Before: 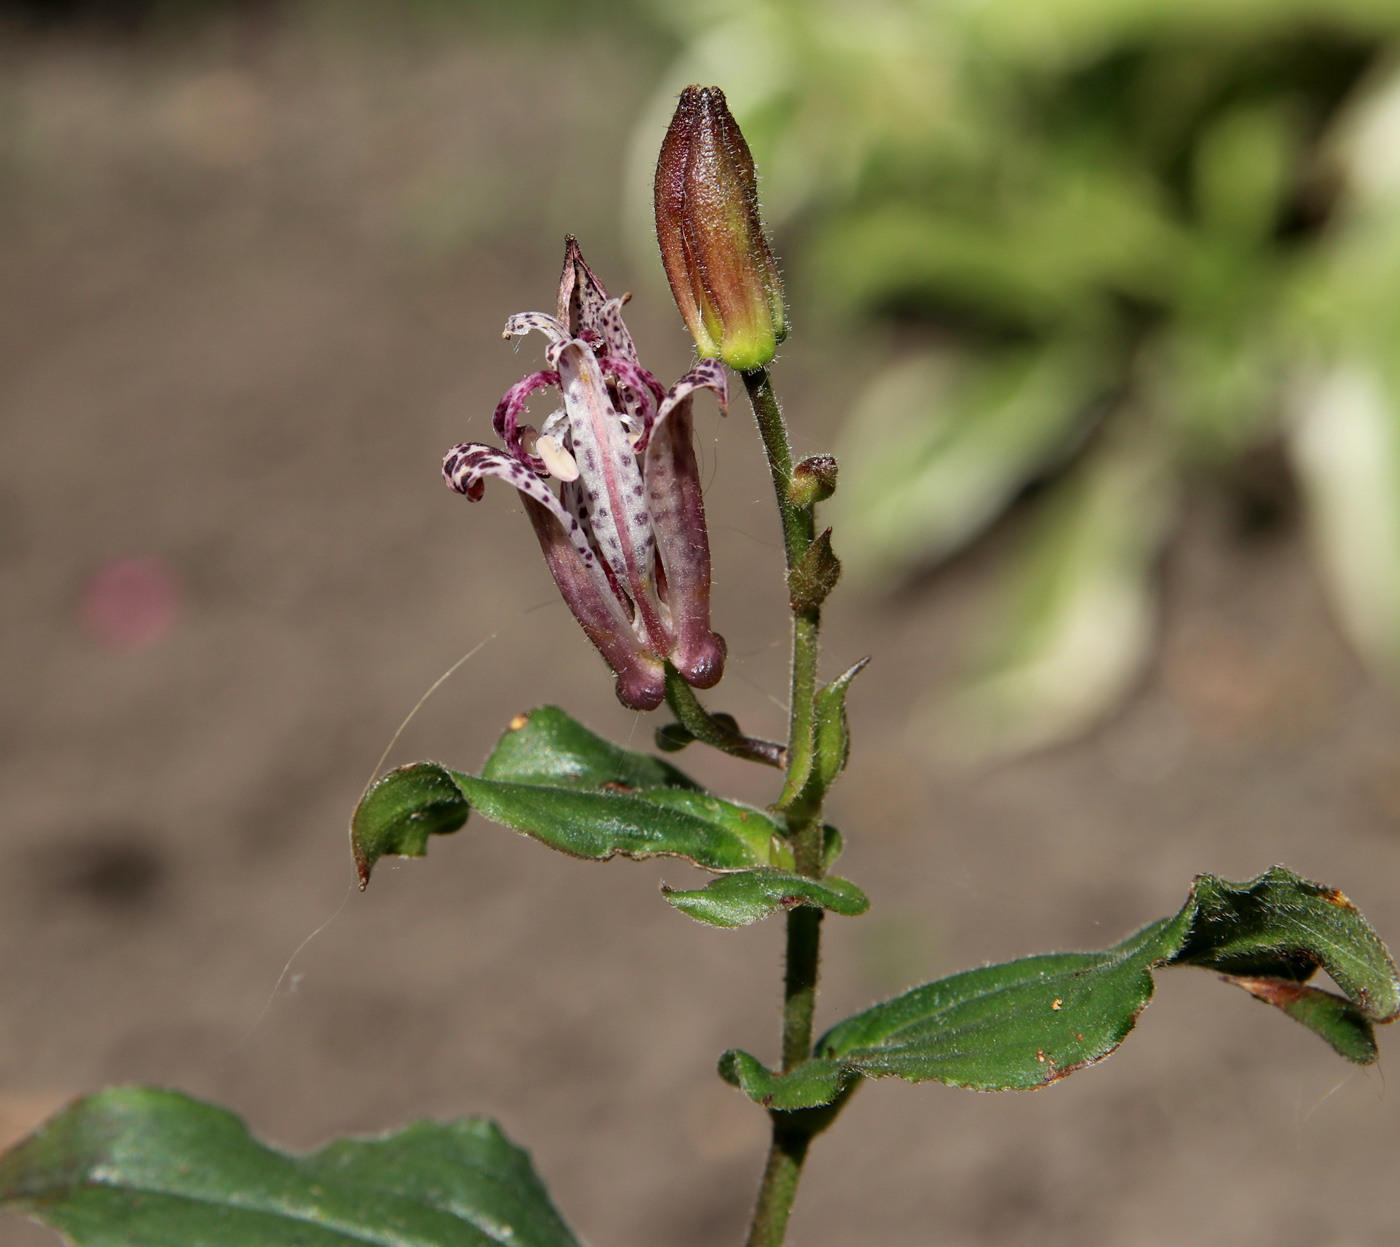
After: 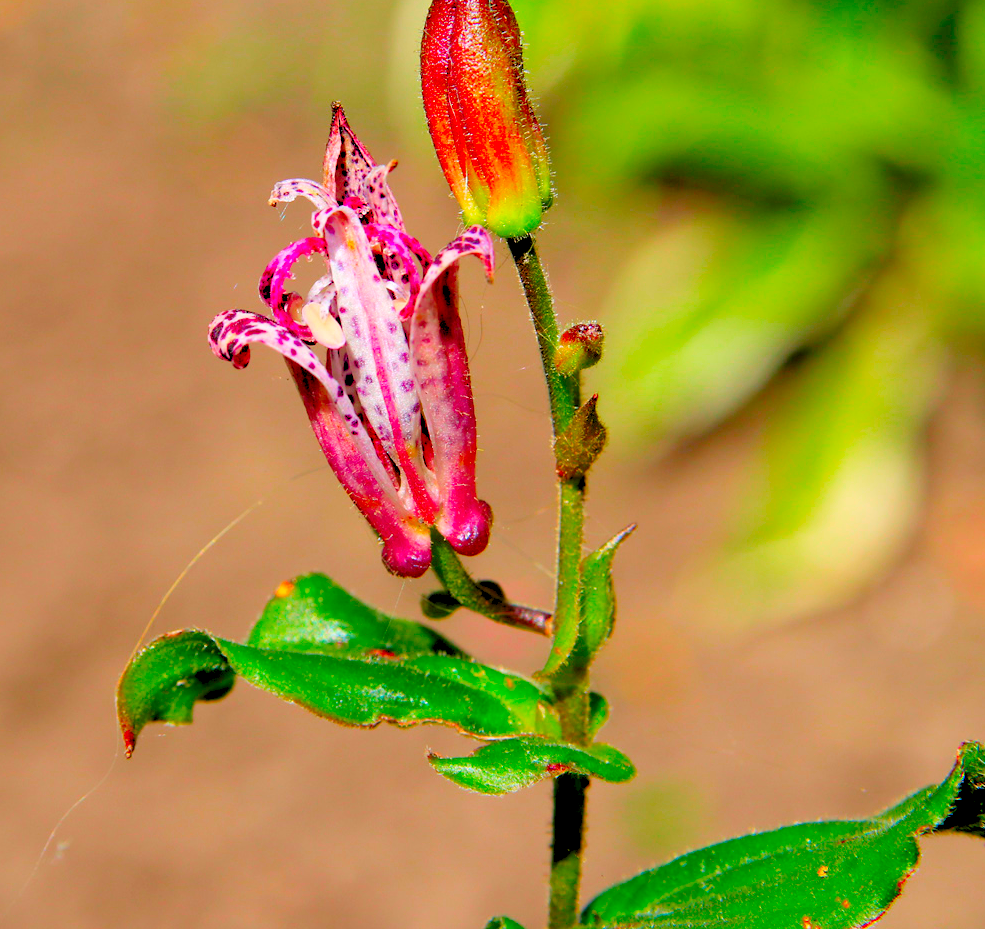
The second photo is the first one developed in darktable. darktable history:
crop and rotate: left 16.757%, top 10.741%, right 12.881%, bottom 14.712%
levels: levels [0.072, 0.414, 0.976]
color correction: highlights a* 1.6, highlights b* -1.73, saturation 2.46
